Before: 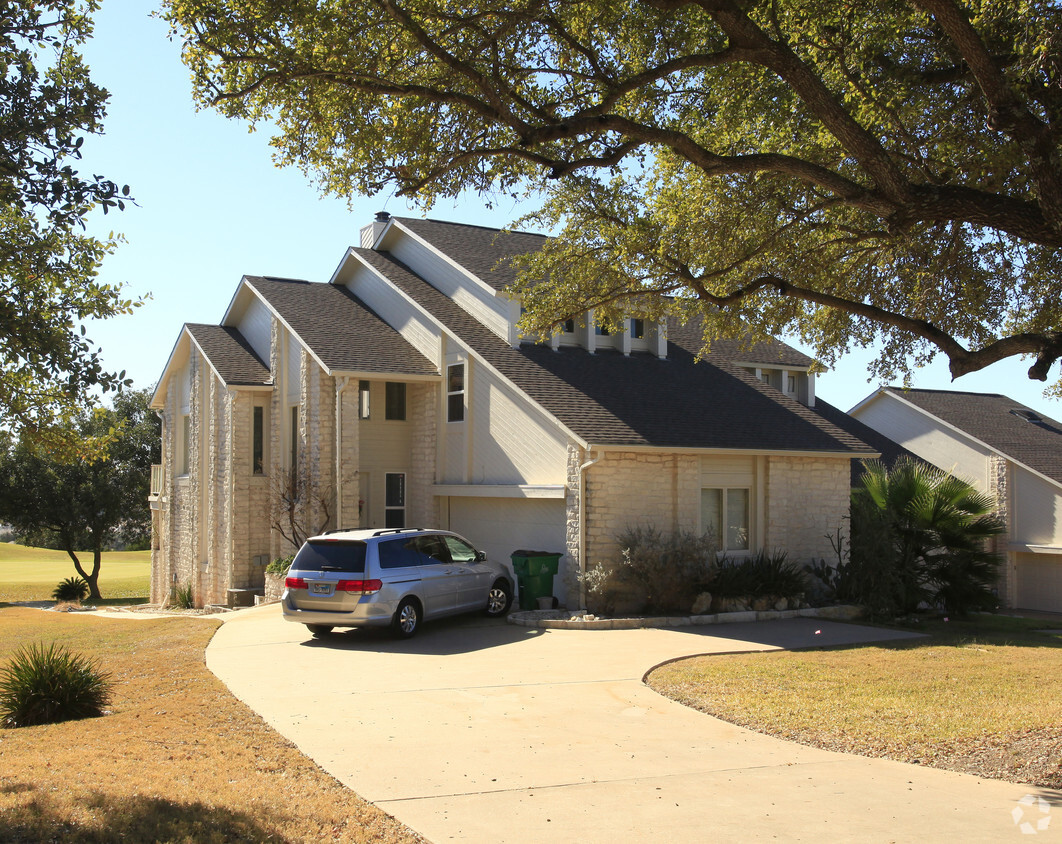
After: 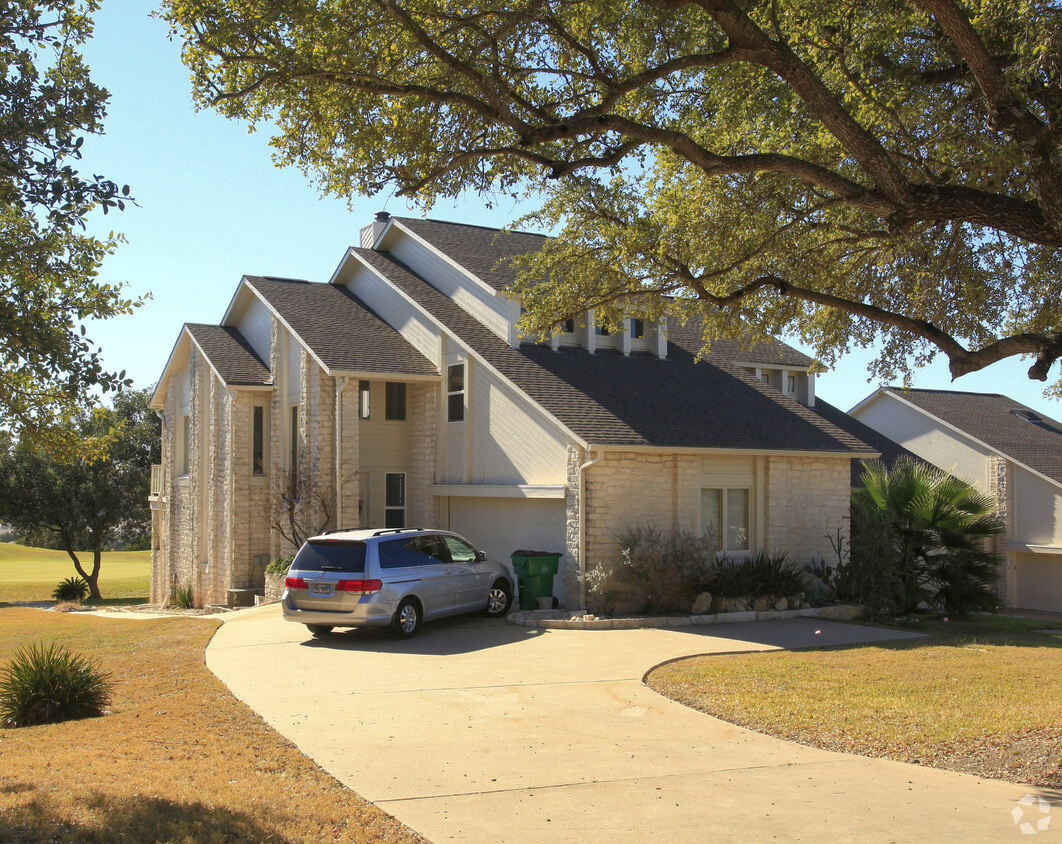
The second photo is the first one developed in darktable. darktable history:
shadows and highlights: on, module defaults
local contrast: highlights 100%, shadows 99%, detail 120%, midtone range 0.2
